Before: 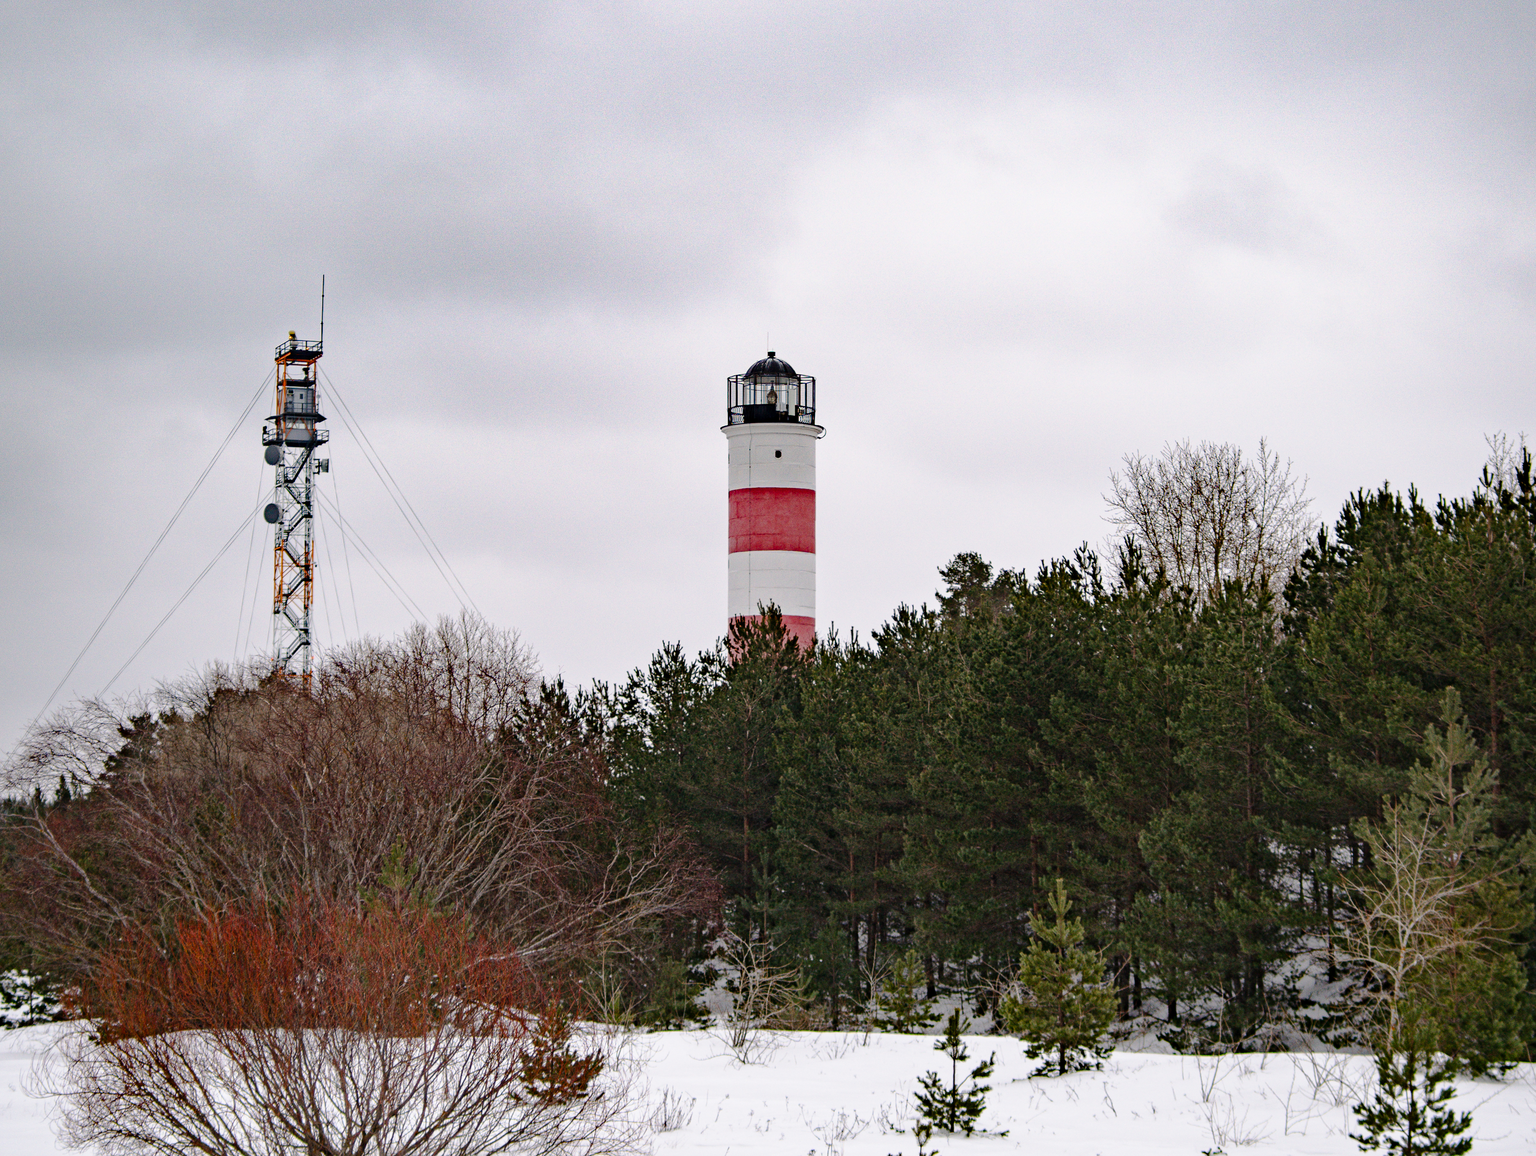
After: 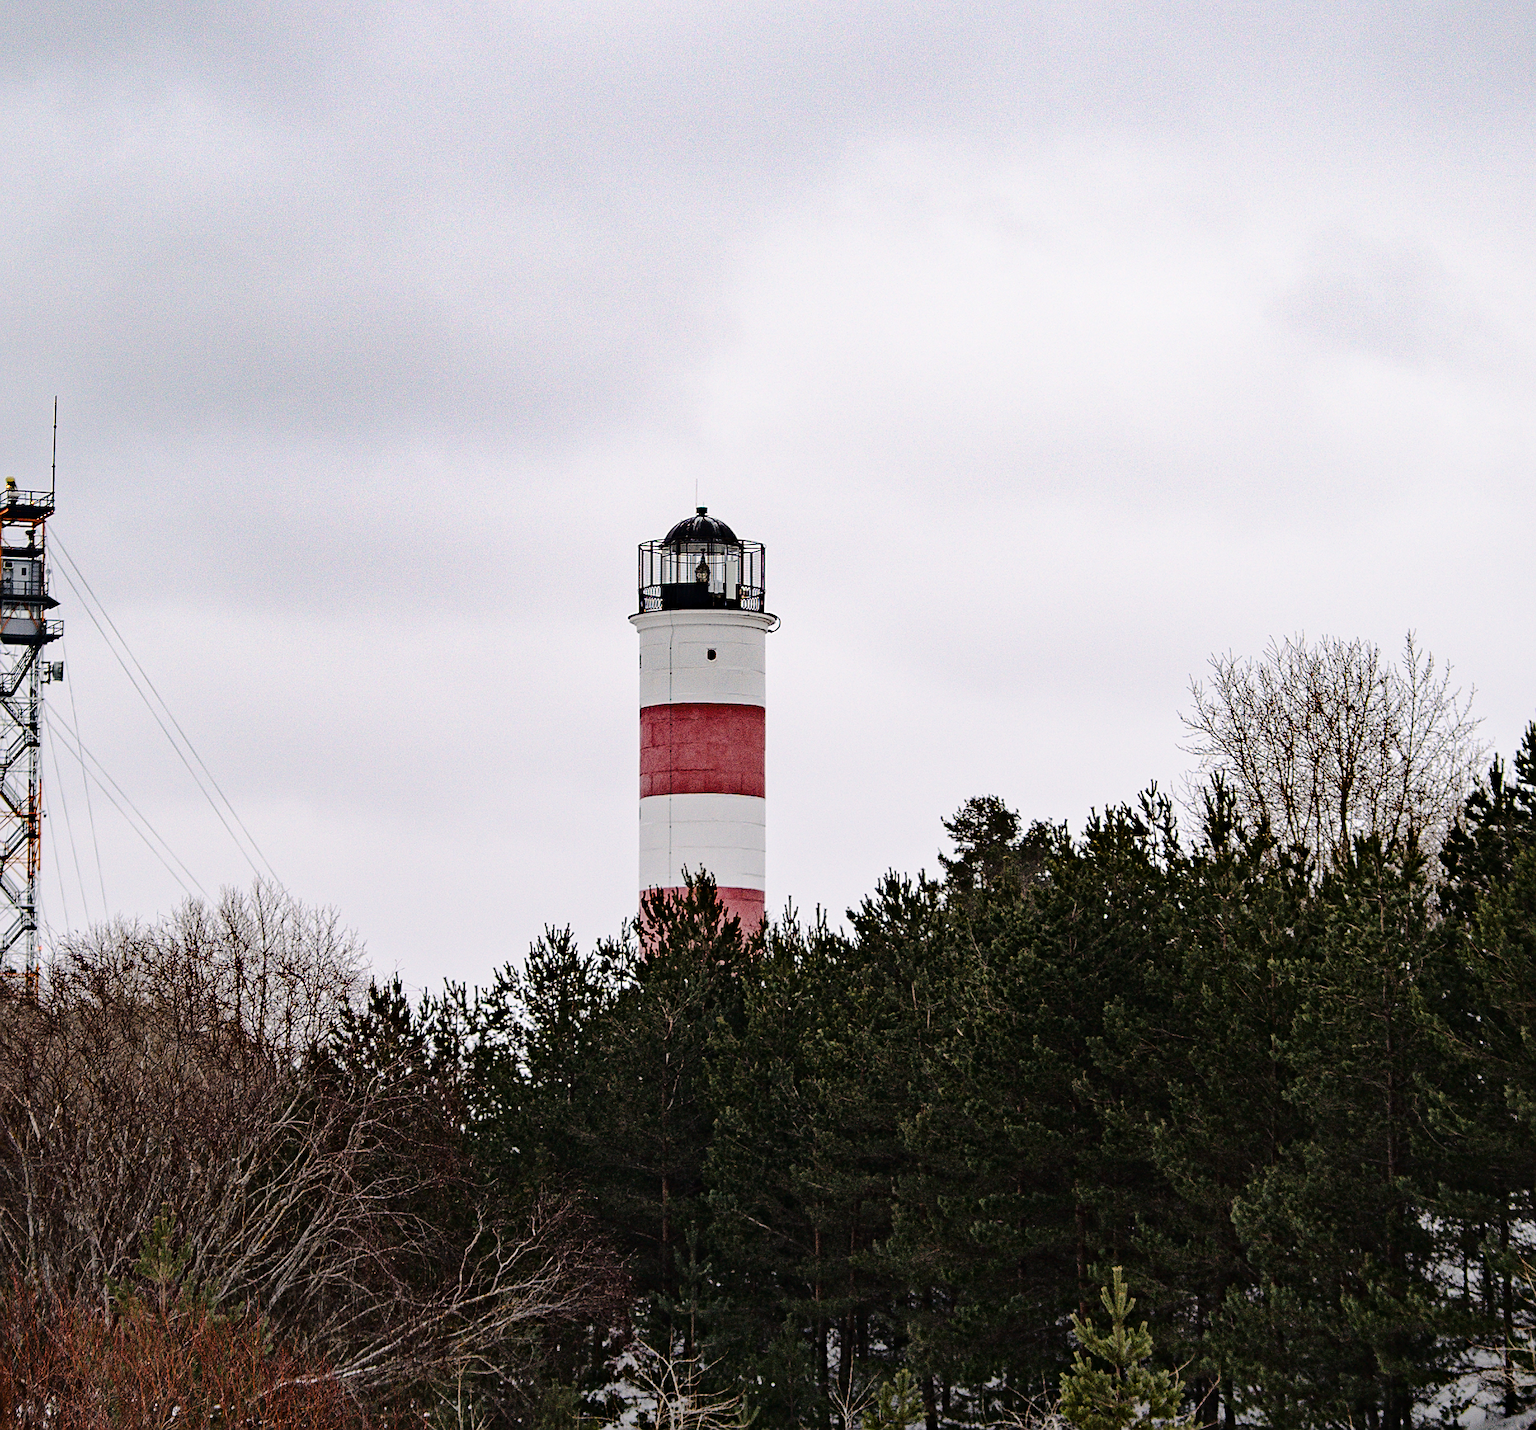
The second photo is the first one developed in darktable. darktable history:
crop: left 18.566%, right 12.064%, bottom 14.108%
tone curve: curves: ch0 [(0, 0) (0.003, 0.007) (0.011, 0.009) (0.025, 0.014) (0.044, 0.022) (0.069, 0.029) (0.1, 0.037) (0.136, 0.052) (0.177, 0.083) (0.224, 0.121) (0.277, 0.177) (0.335, 0.258) (0.399, 0.351) (0.468, 0.454) (0.543, 0.557) (0.623, 0.654) (0.709, 0.744) (0.801, 0.825) (0.898, 0.909) (1, 1)], color space Lab, linked channels, preserve colors none
sharpen: on, module defaults
